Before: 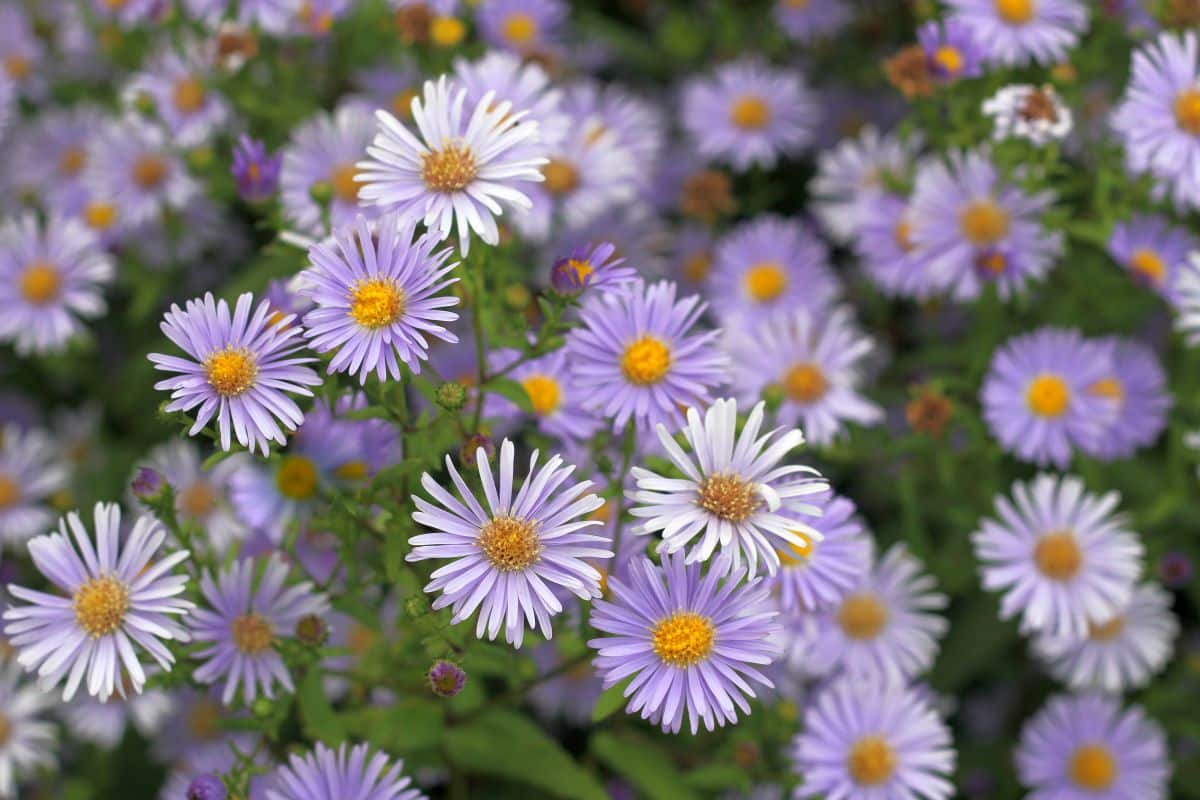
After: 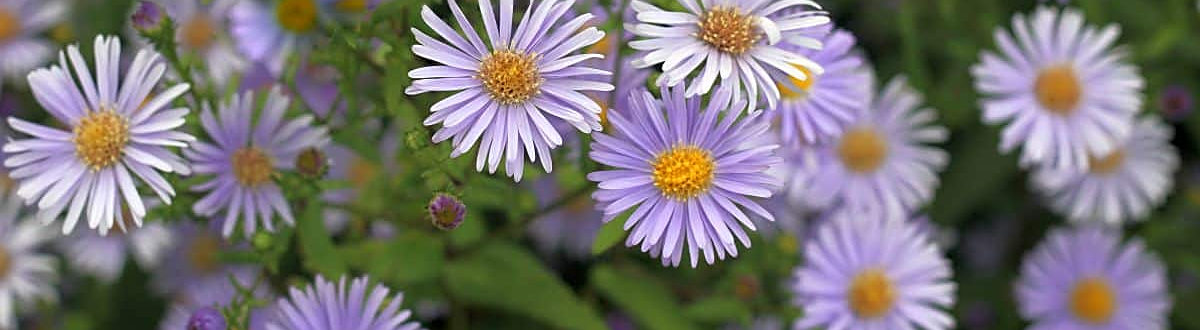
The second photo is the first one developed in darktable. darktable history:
sharpen: on, module defaults
crop and rotate: top 58.625%, bottom 0.064%
